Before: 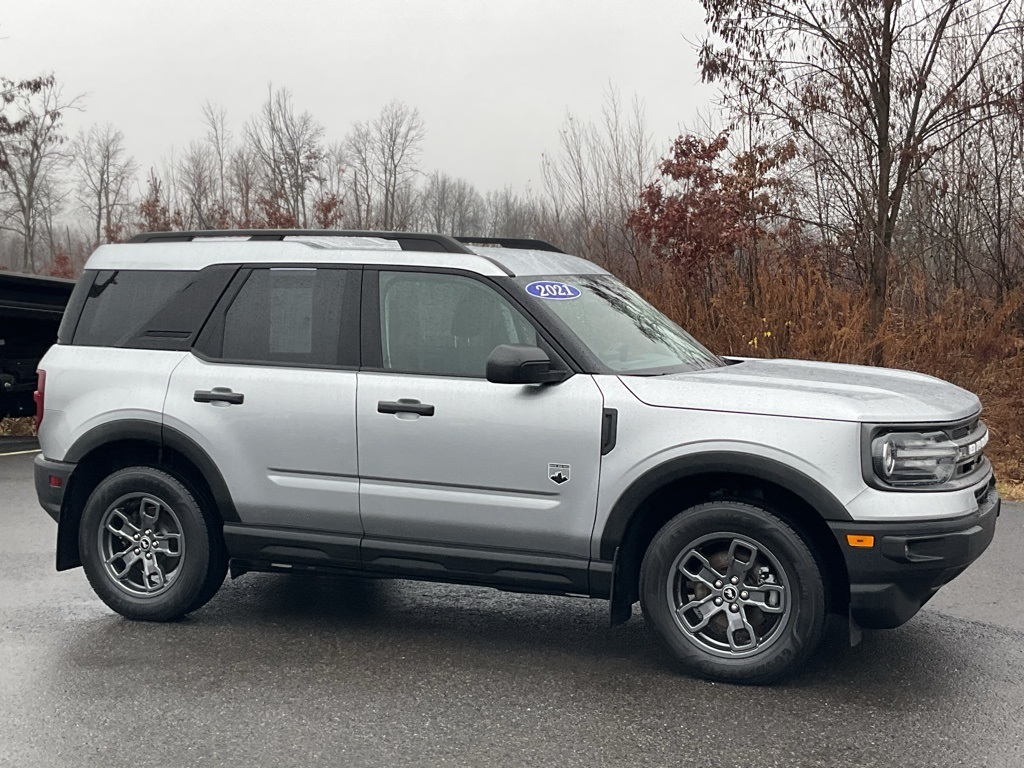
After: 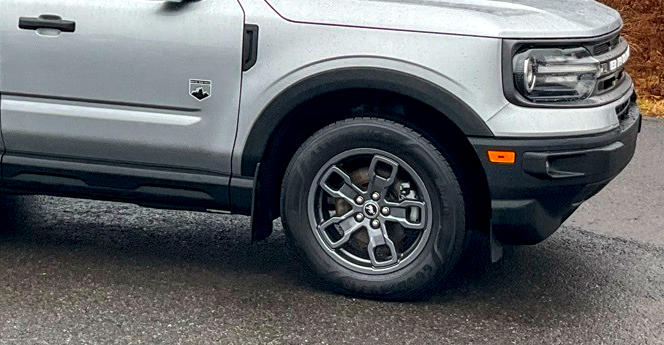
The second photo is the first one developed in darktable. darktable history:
contrast brightness saturation: saturation 0.519
crop and rotate: left 35.086%, top 50.109%, bottom 4.929%
local contrast: detail 150%
